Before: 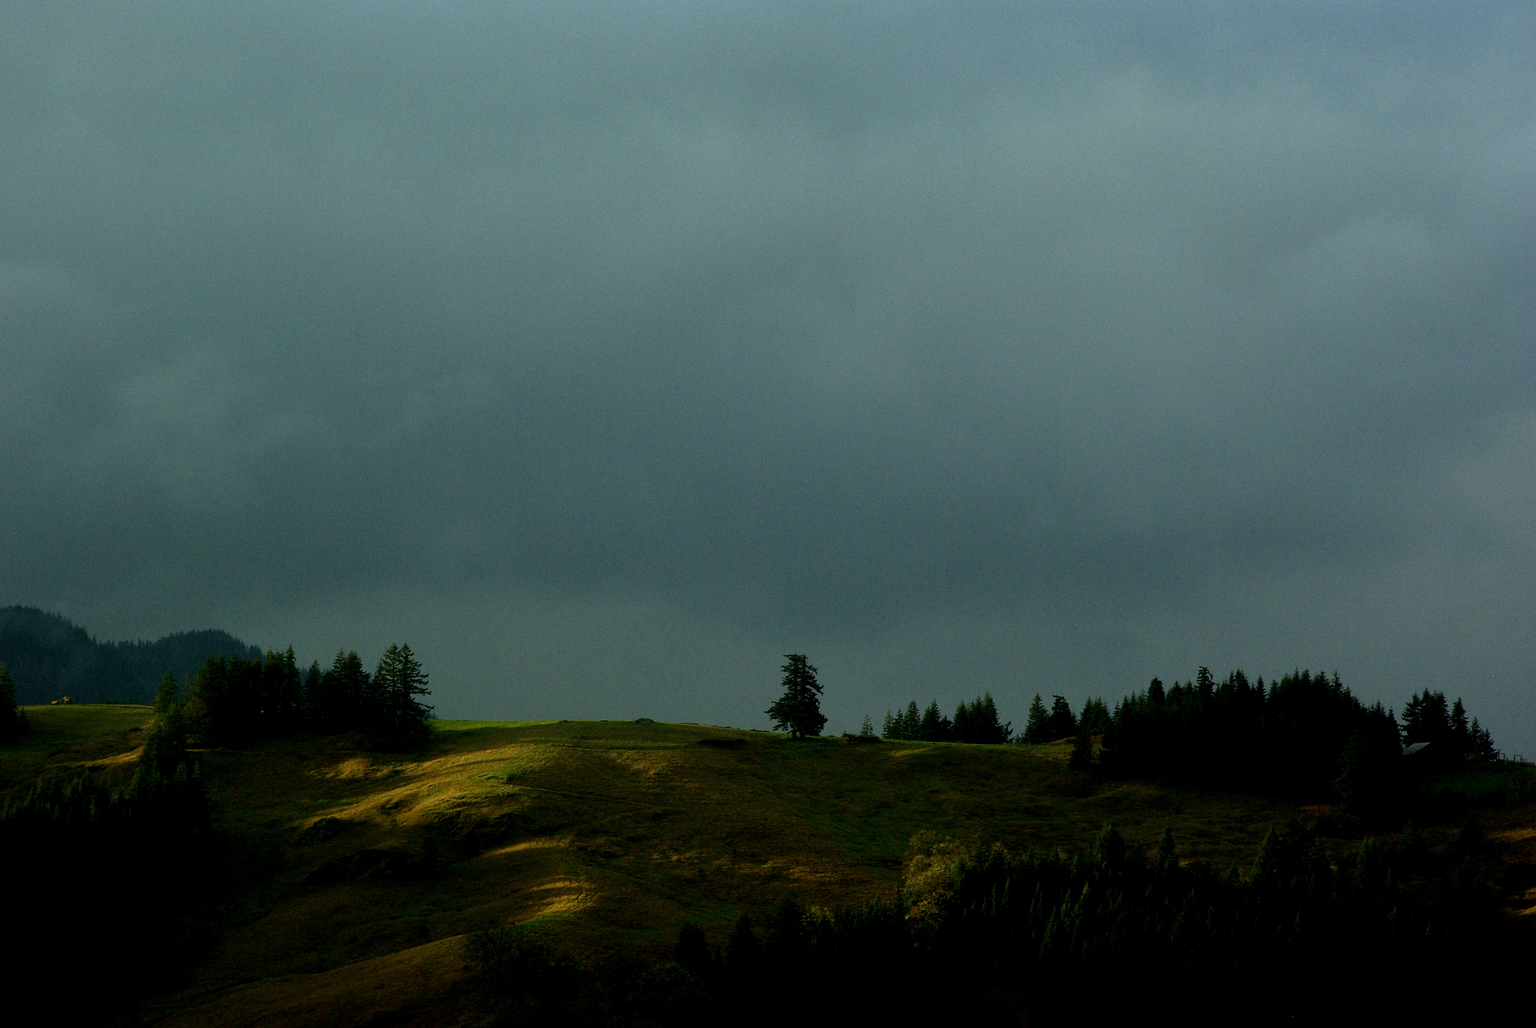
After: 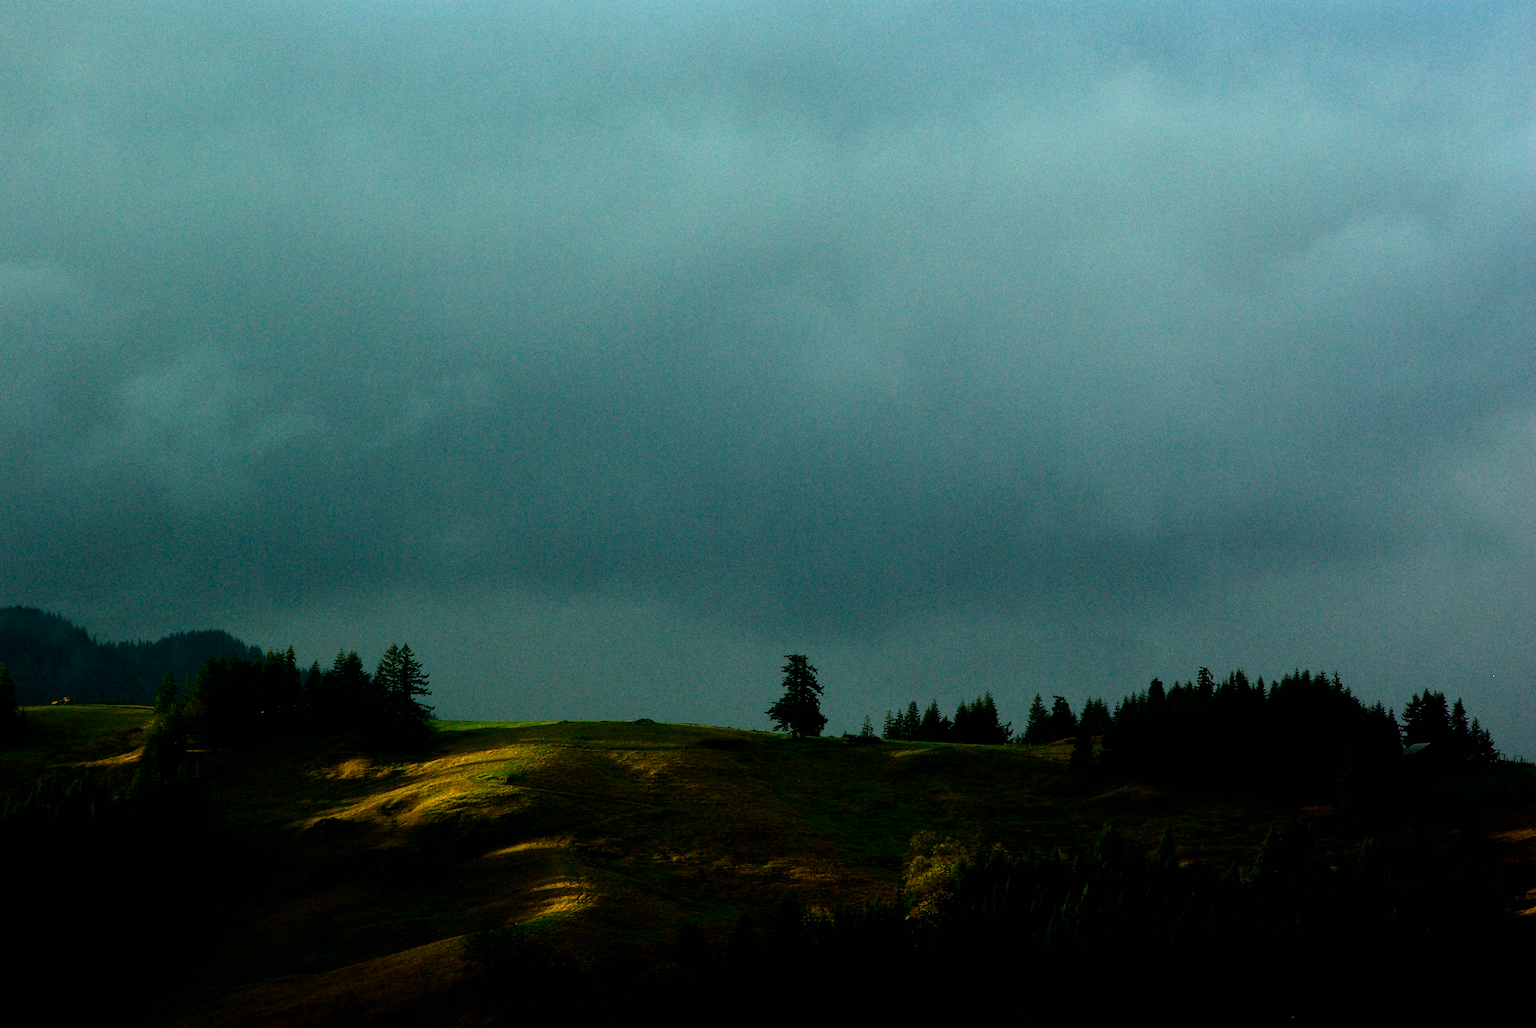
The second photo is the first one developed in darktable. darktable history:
tone equalizer: -8 EV -0.712 EV, -7 EV -0.728 EV, -6 EV -0.615 EV, -5 EV -0.413 EV, -3 EV 0.377 EV, -2 EV 0.6 EV, -1 EV 0.694 EV, +0 EV 0.744 EV, edges refinement/feathering 500, mask exposure compensation -1.57 EV, preserve details no
exposure: black level correction 0, exposure 0.199 EV, compensate highlight preservation false
